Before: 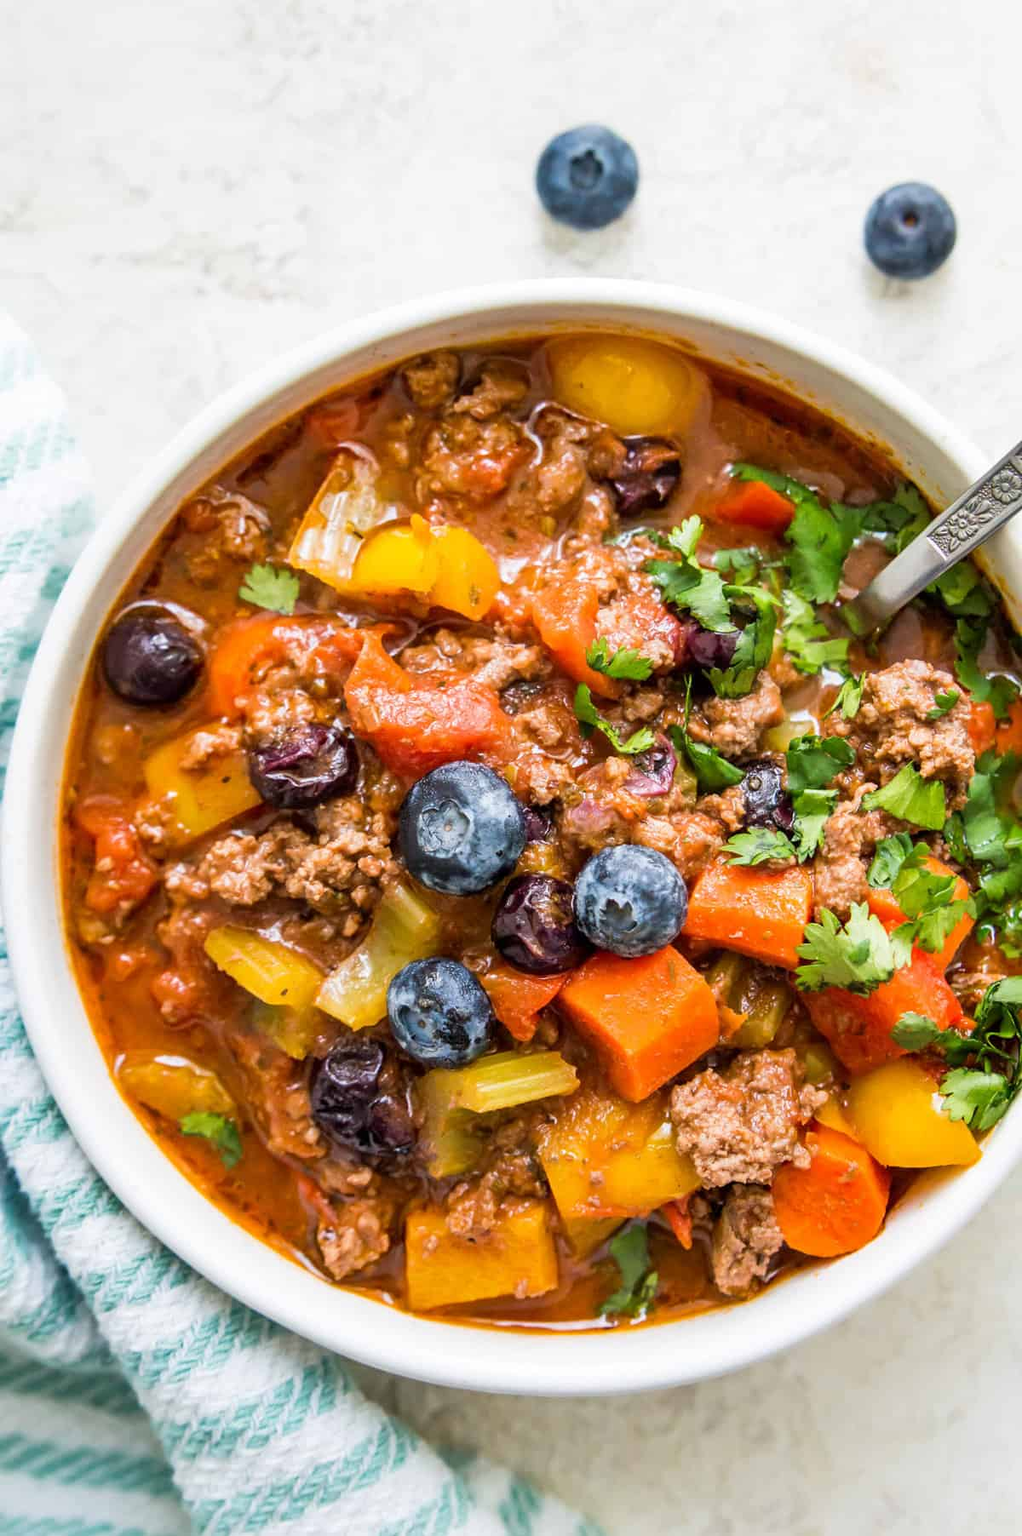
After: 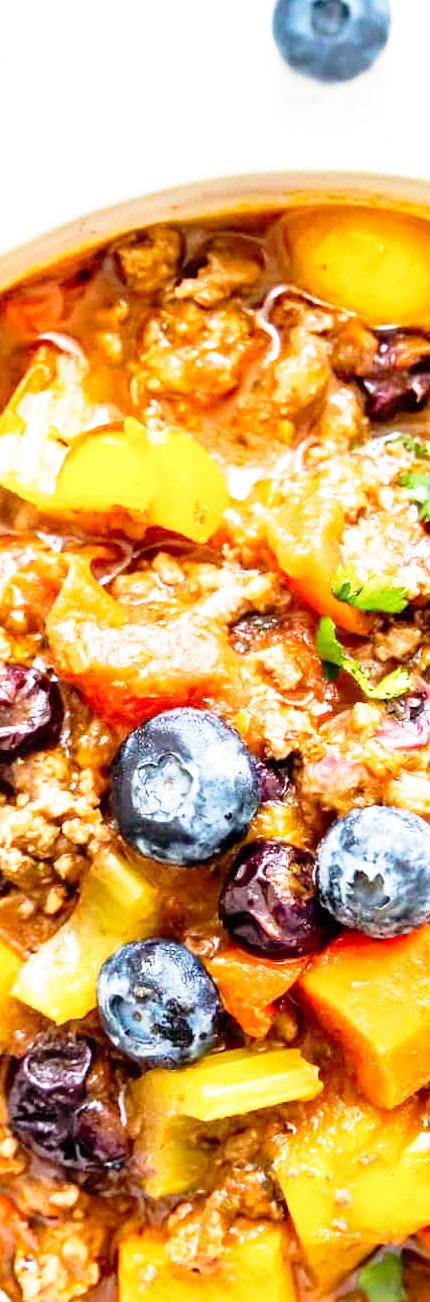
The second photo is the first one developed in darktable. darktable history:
base curve: curves: ch0 [(0, 0) (0.012, 0.01) (0.073, 0.168) (0.31, 0.711) (0.645, 0.957) (1, 1)], preserve colors none
exposure: black level correction 0, exposure 0.199 EV, compensate highlight preservation false
crop and rotate: left 29.875%, top 10.328%, right 34.262%, bottom 17.461%
